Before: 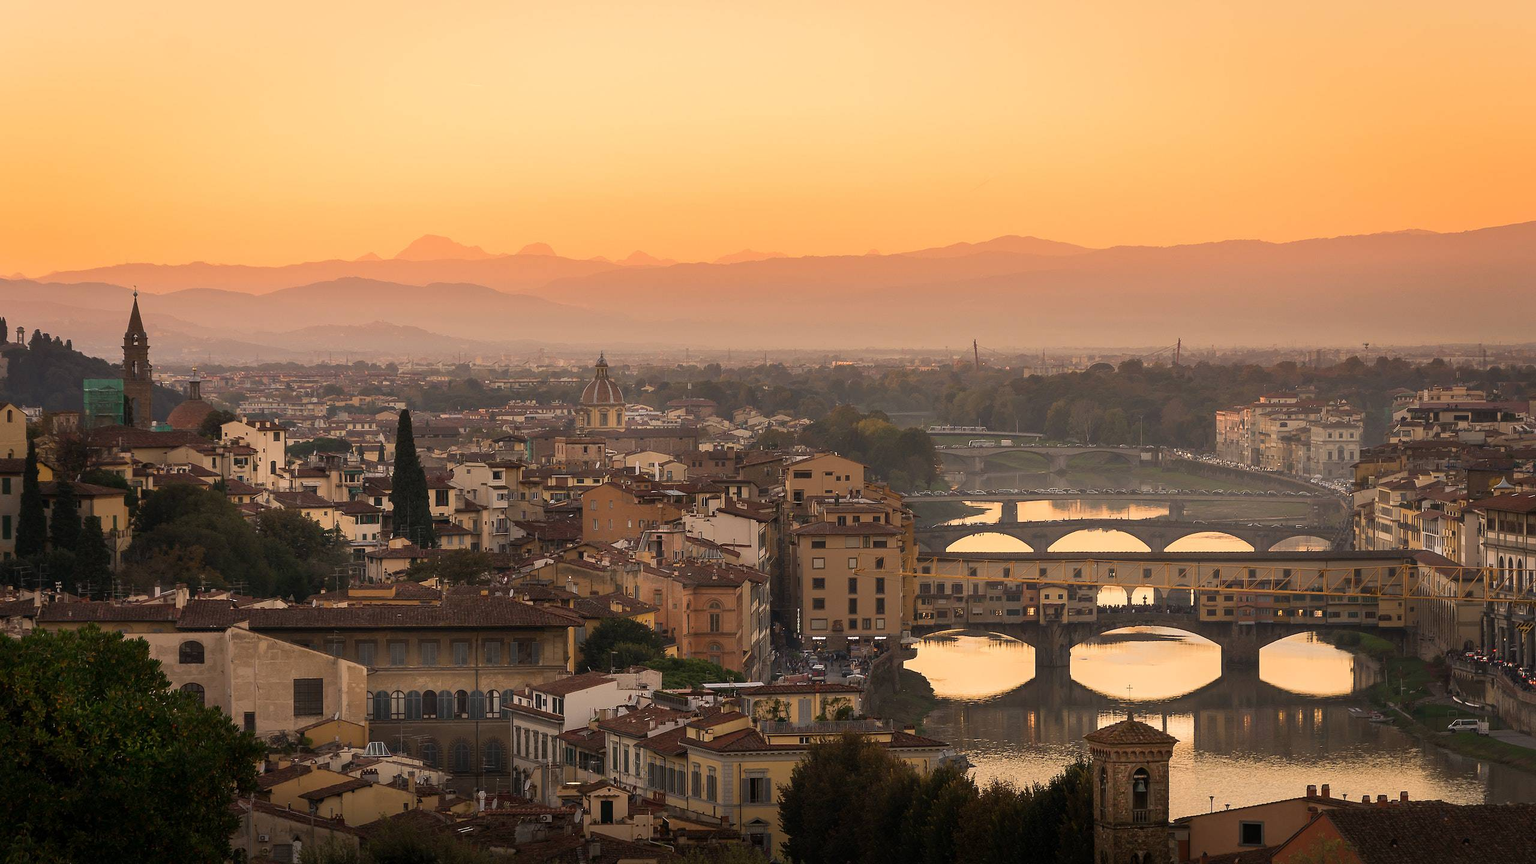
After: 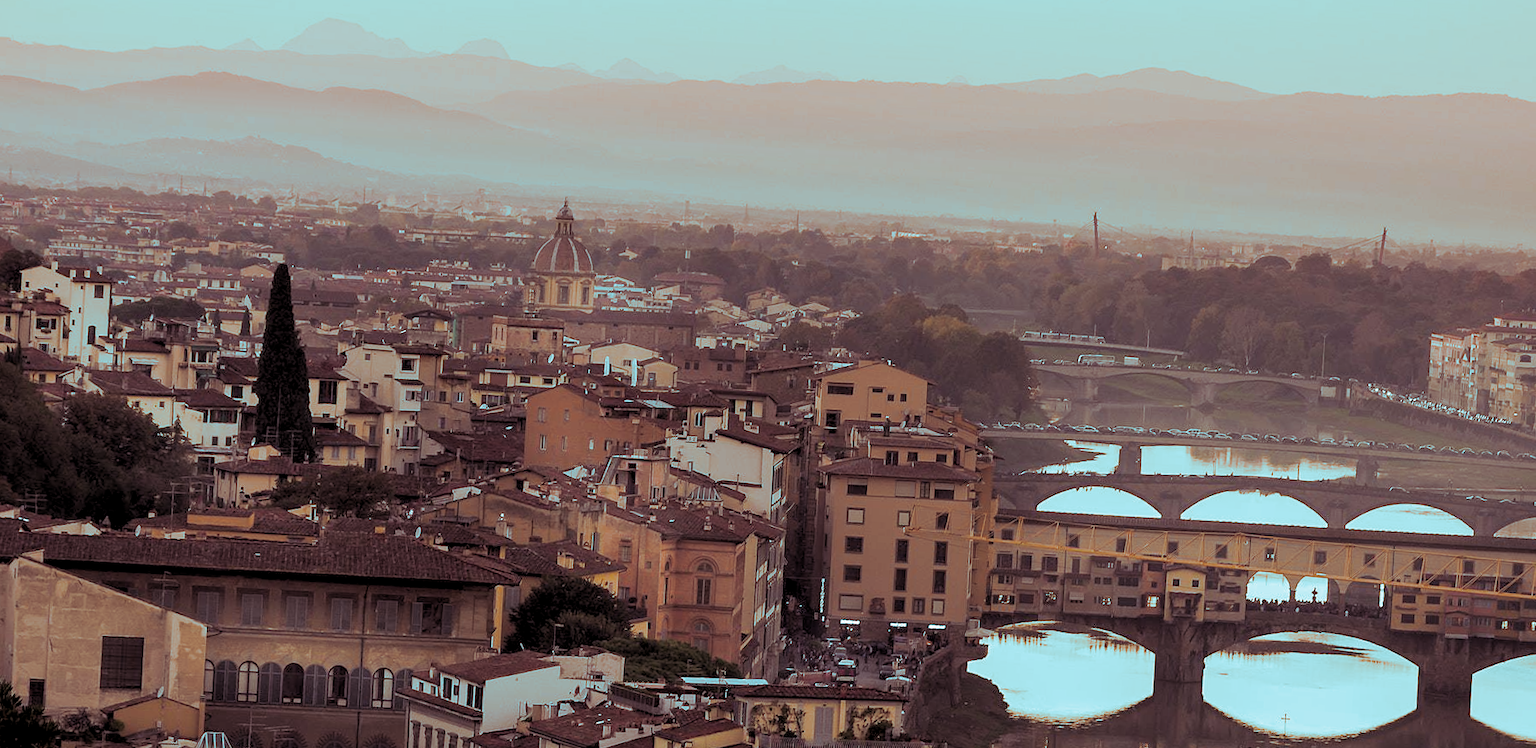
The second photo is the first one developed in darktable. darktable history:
crop and rotate: angle -3.37°, left 9.79%, top 20.73%, right 12.42%, bottom 11.82%
white balance: red 0.983, blue 1.036
split-toning: shadows › hue 327.6°, highlights › hue 198°, highlights › saturation 0.55, balance -21.25, compress 0%
rgb levels: levels [[0.01, 0.419, 0.839], [0, 0.5, 1], [0, 0.5, 1]]
